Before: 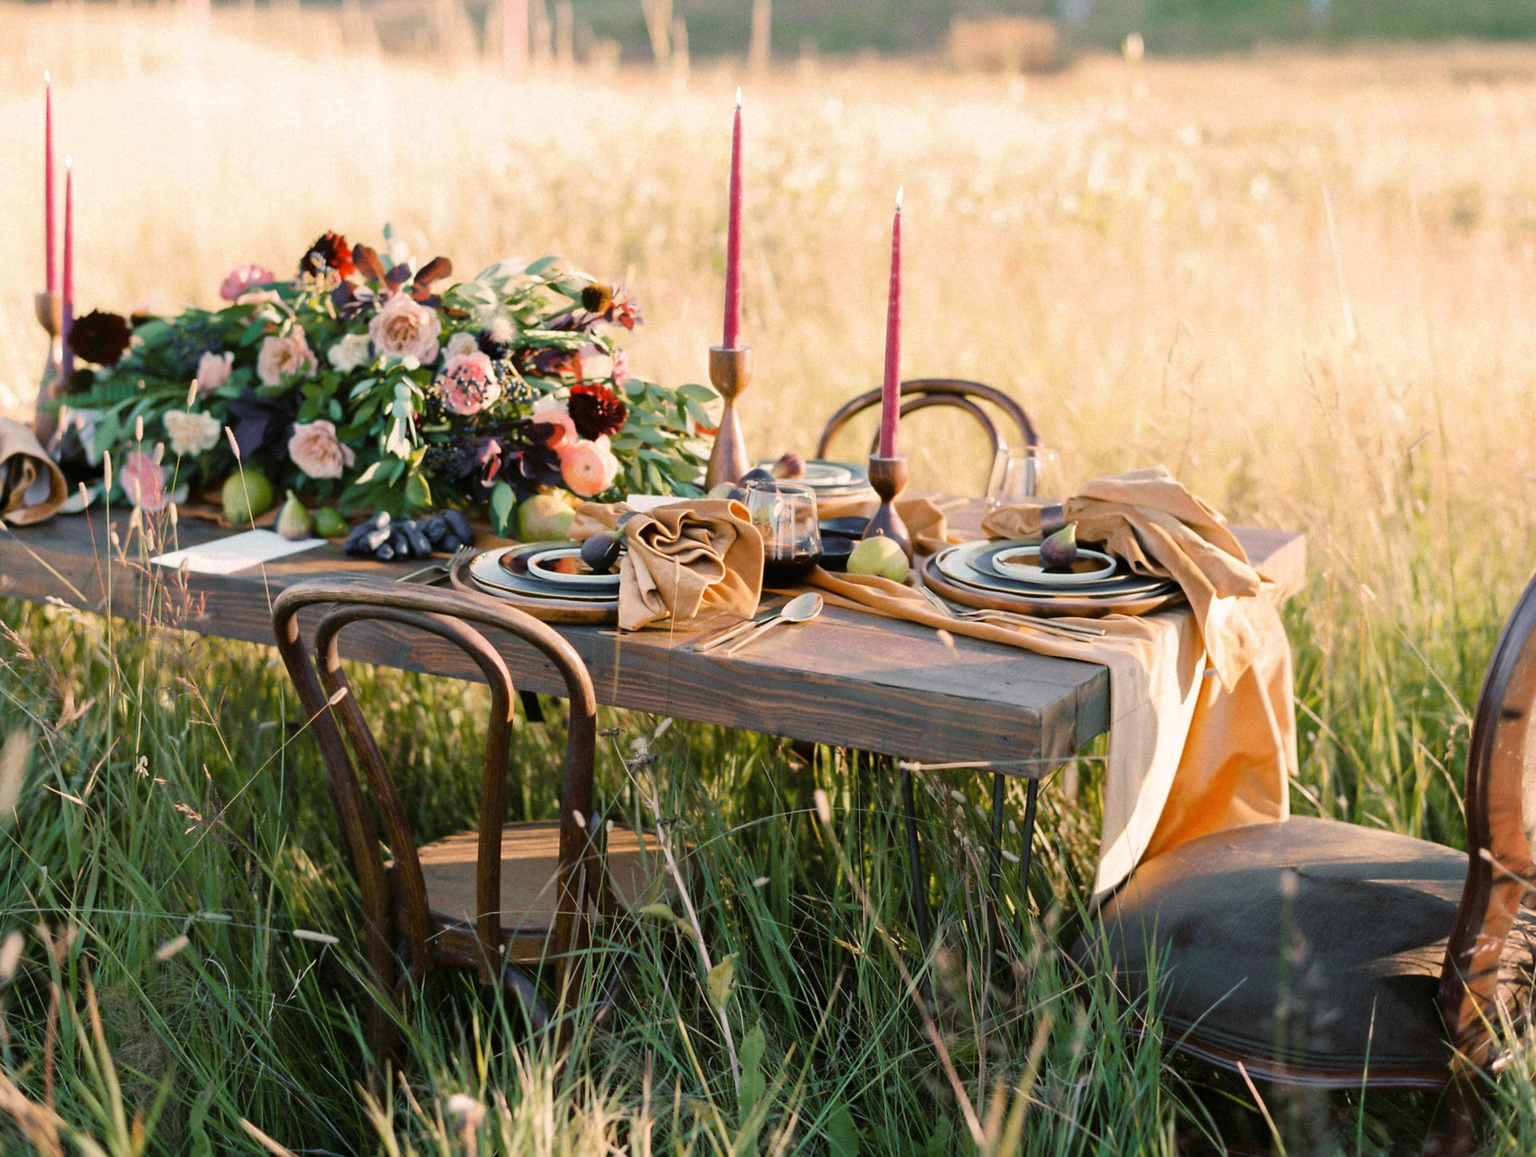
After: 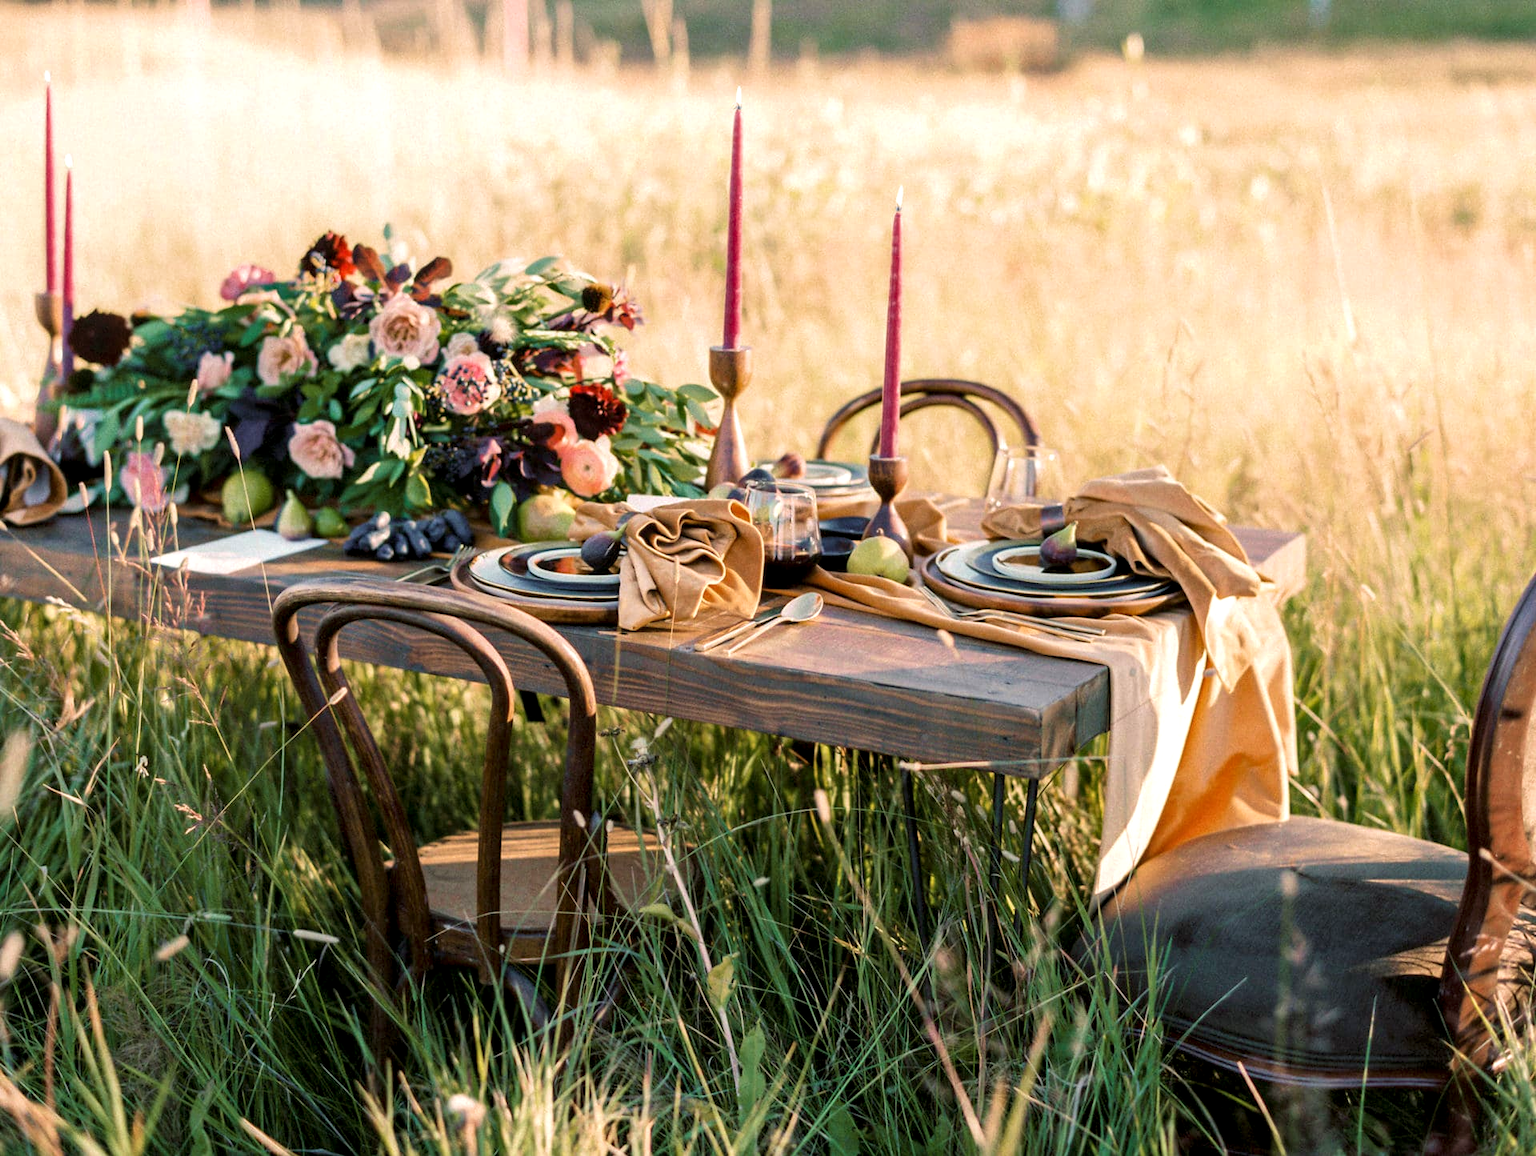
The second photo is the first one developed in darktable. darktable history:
local contrast: detail 140%
velvia: on, module defaults
